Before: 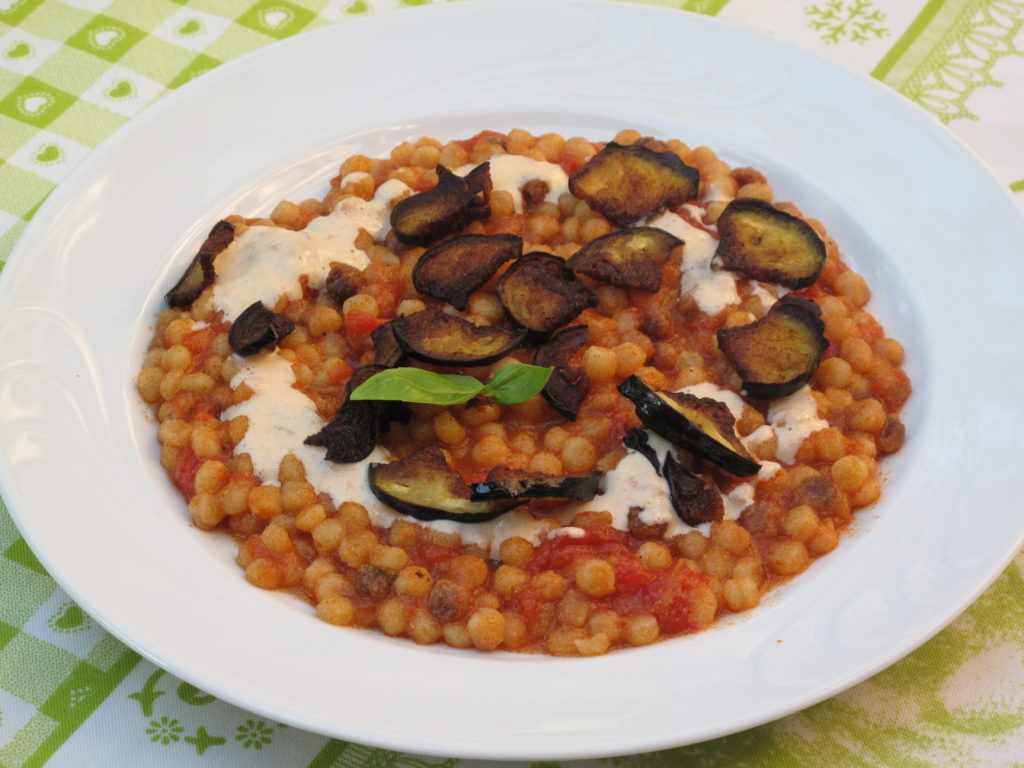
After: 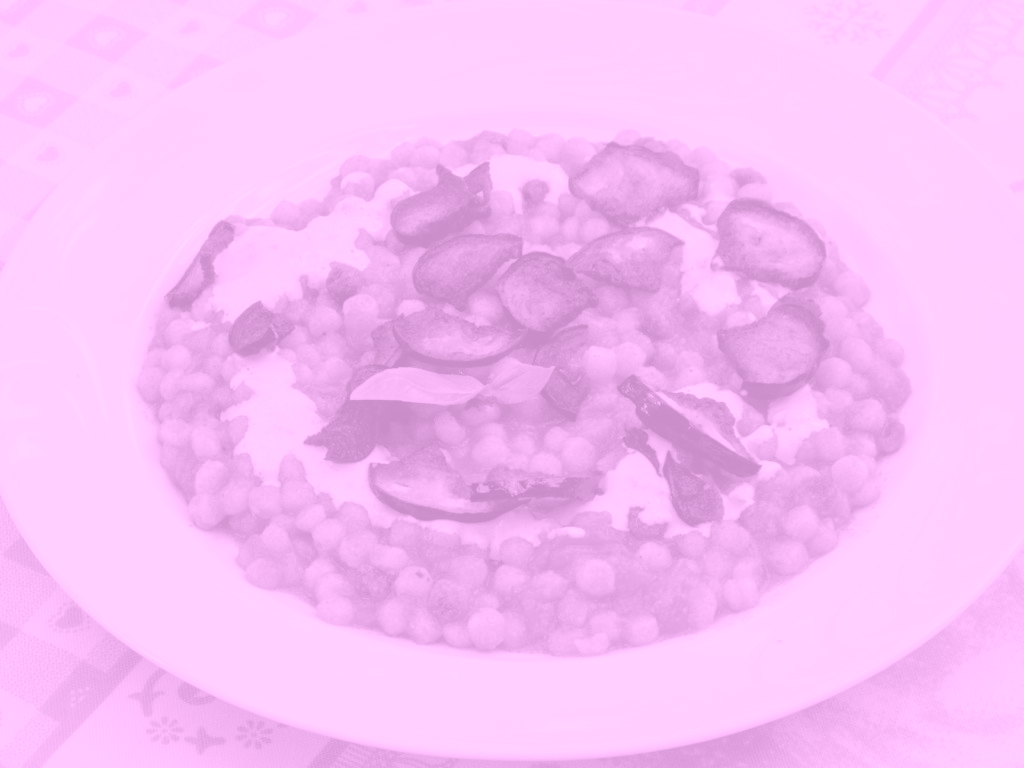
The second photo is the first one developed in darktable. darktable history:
local contrast: on, module defaults
colorize: hue 331.2°, saturation 75%, source mix 30.28%, lightness 70.52%, version 1
exposure: black level correction 0.009, exposure -0.637 EV, compensate highlight preservation false
